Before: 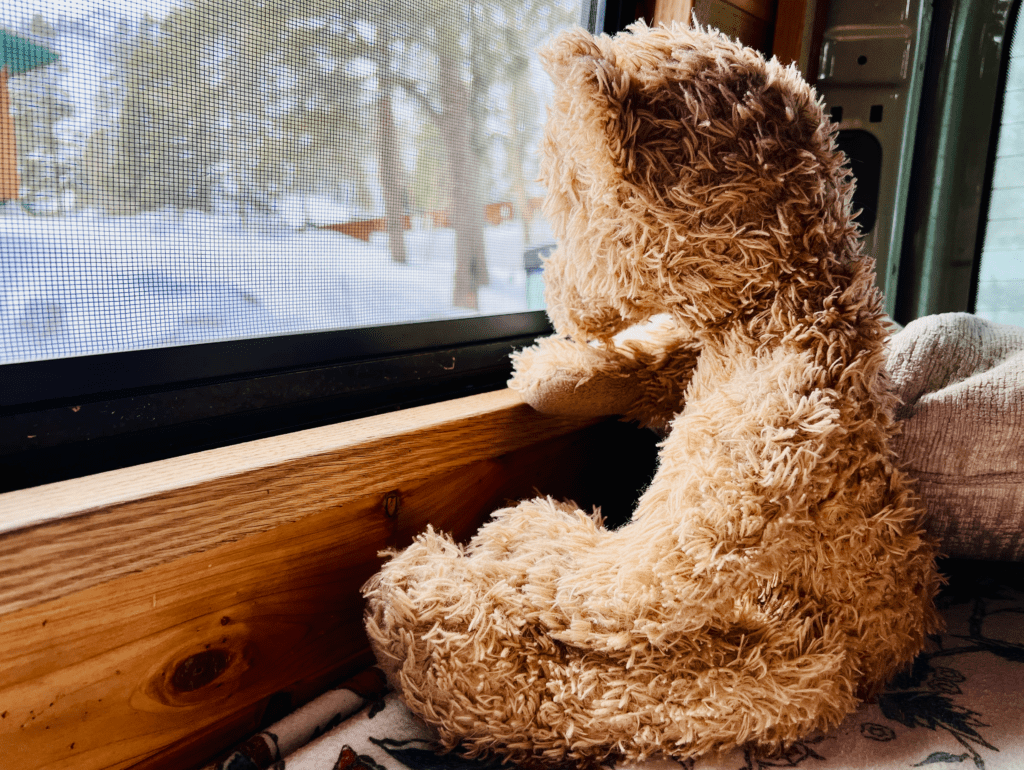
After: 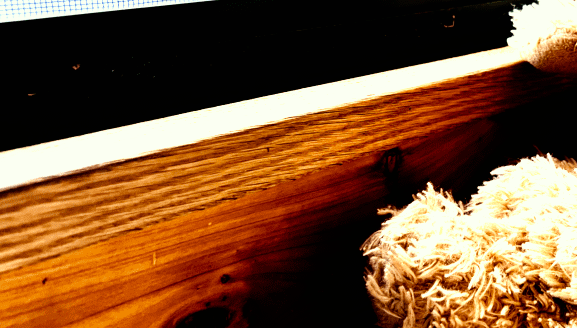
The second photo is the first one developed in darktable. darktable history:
crop: top 44.483%, right 43.593%, bottom 12.892%
exposure: exposure 0.2 EV, compensate highlight preservation false
filmic rgb: black relative exposure -8.2 EV, white relative exposure 2.2 EV, threshold 3 EV, hardness 7.11, latitude 85.74%, contrast 1.696, highlights saturation mix -4%, shadows ↔ highlights balance -2.69%, preserve chrominance no, color science v5 (2021), contrast in shadows safe, contrast in highlights safe, enable highlight reconstruction true
color correction: highlights a* -4.28, highlights b* 6.53
